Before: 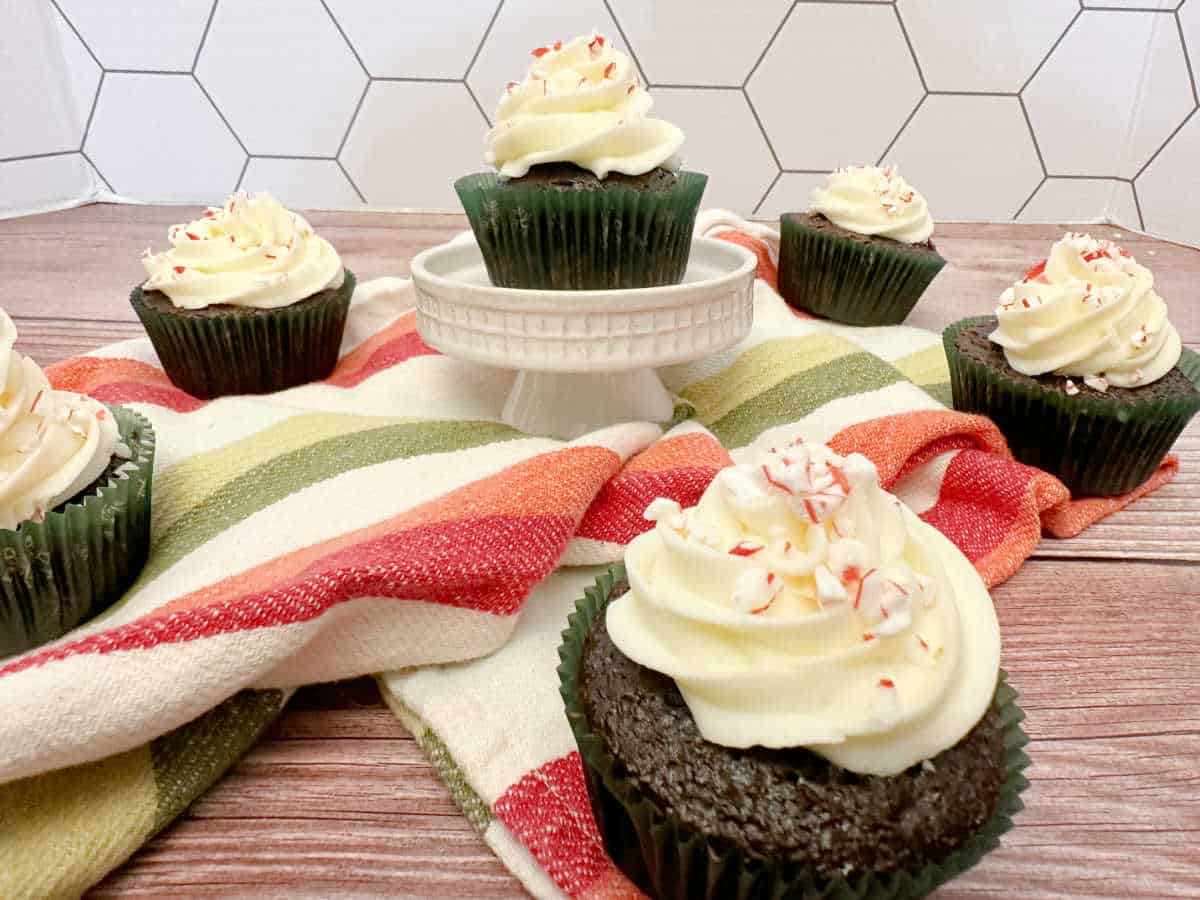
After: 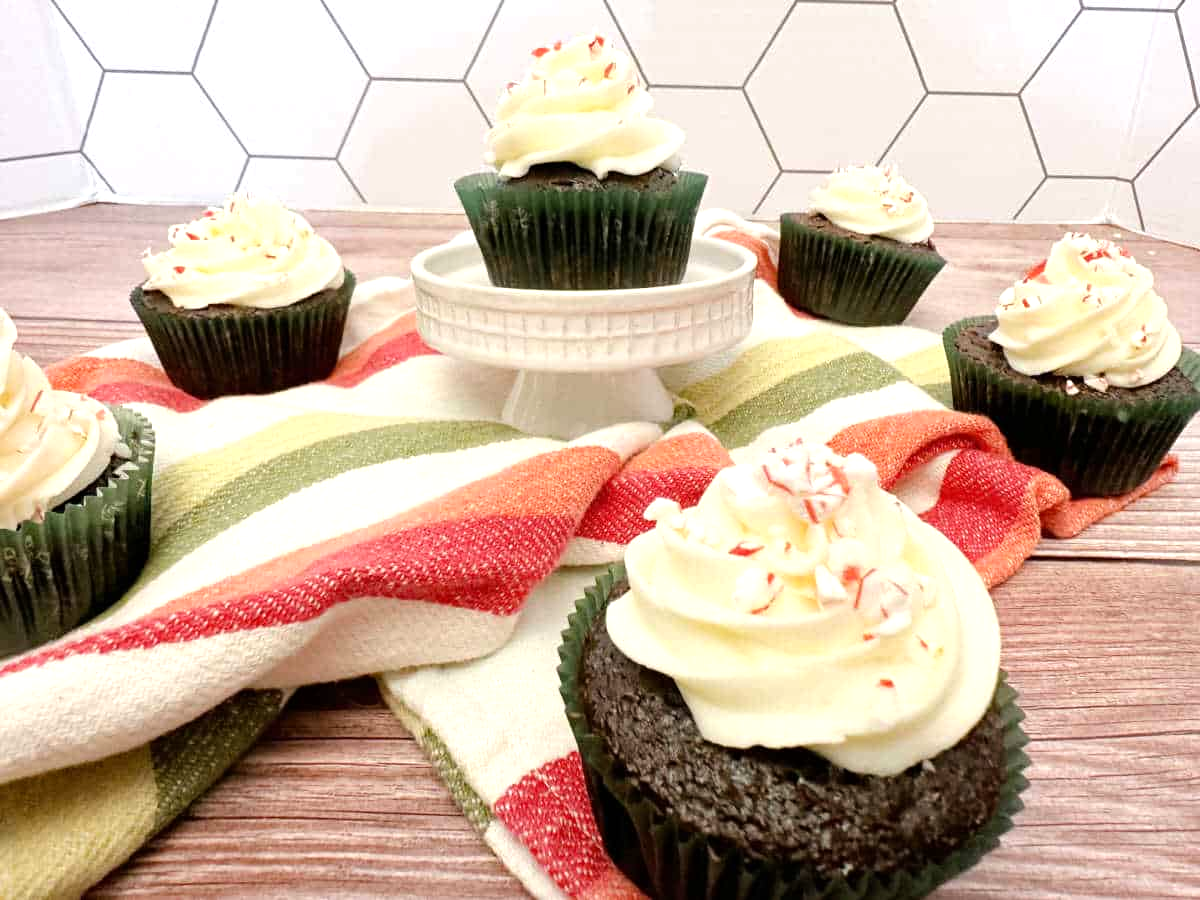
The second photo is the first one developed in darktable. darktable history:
tone equalizer: -8 EV -0.417 EV, -7 EV -0.423 EV, -6 EV -0.34 EV, -5 EV -0.241 EV, -3 EV 0.194 EV, -2 EV 0.348 EV, -1 EV 0.38 EV, +0 EV 0.393 EV
